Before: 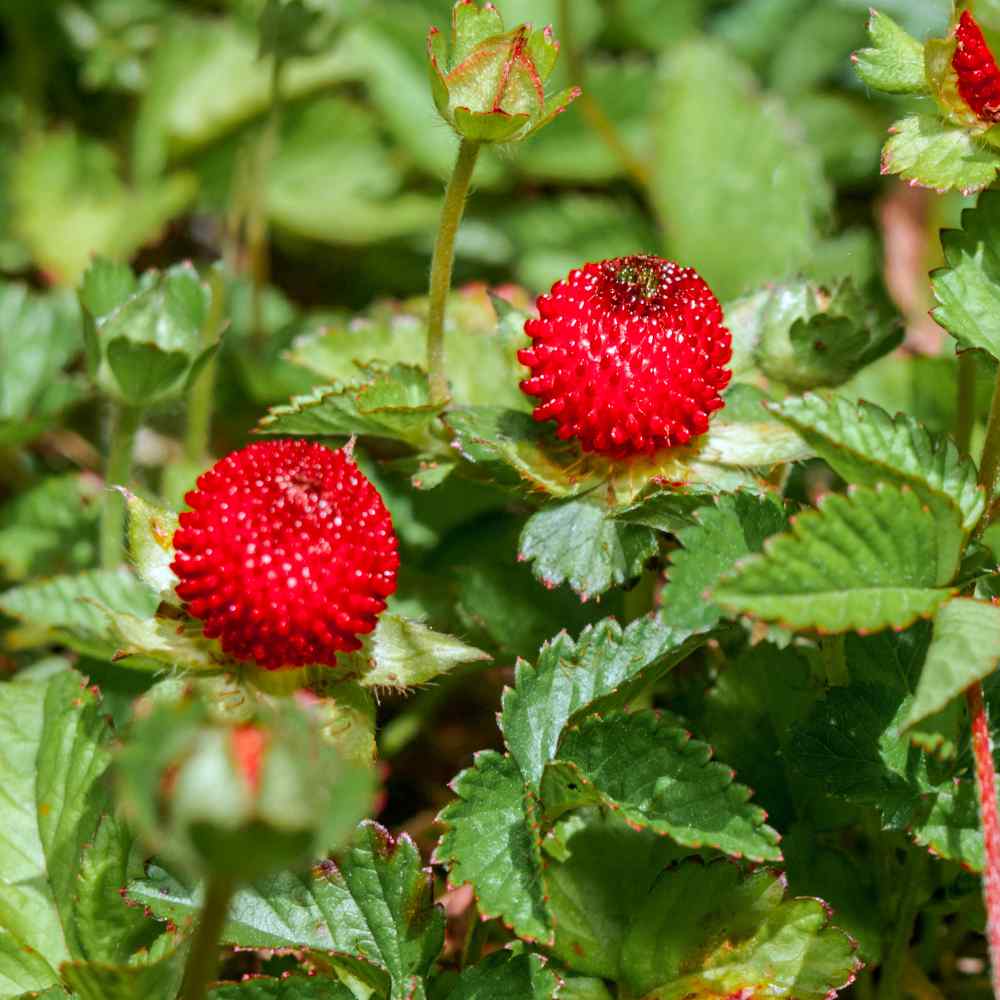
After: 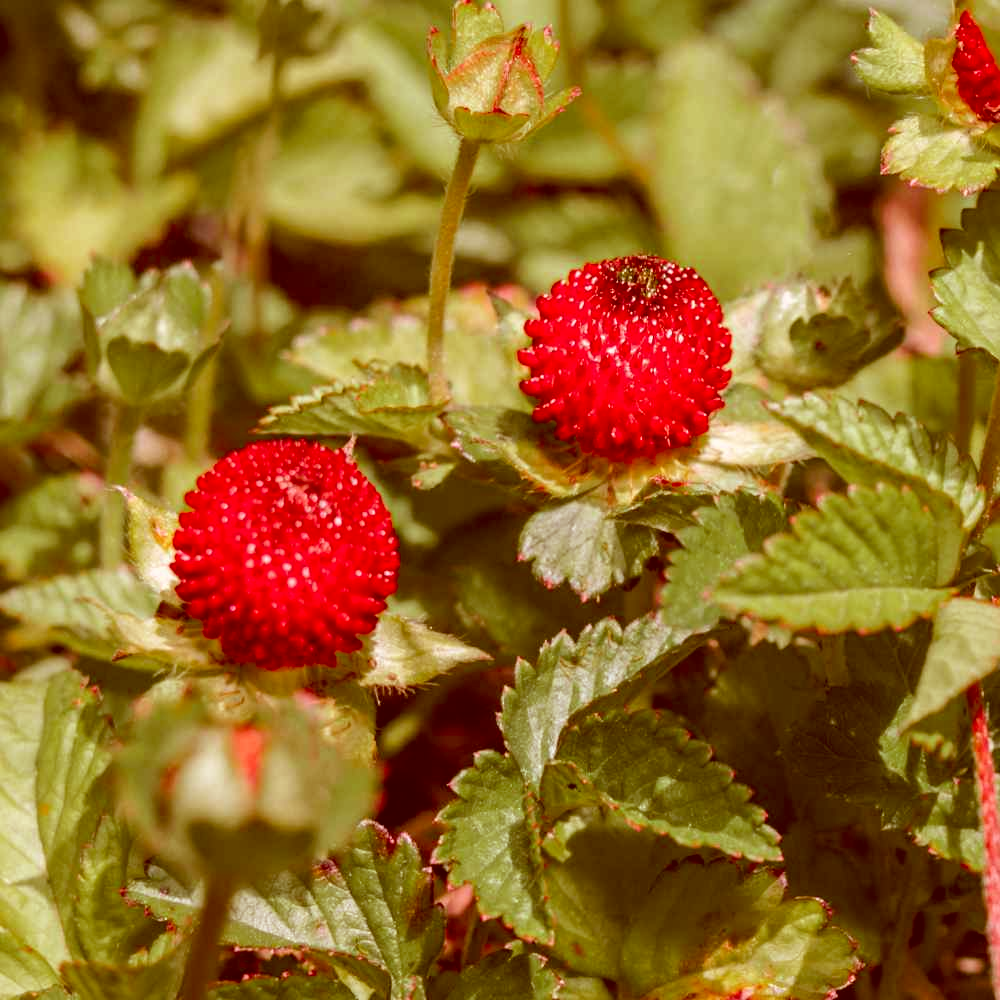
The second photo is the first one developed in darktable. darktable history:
color correction: highlights a* 9.15, highlights b* 8.64, shadows a* 39.2, shadows b* 39.69, saturation 0.801
